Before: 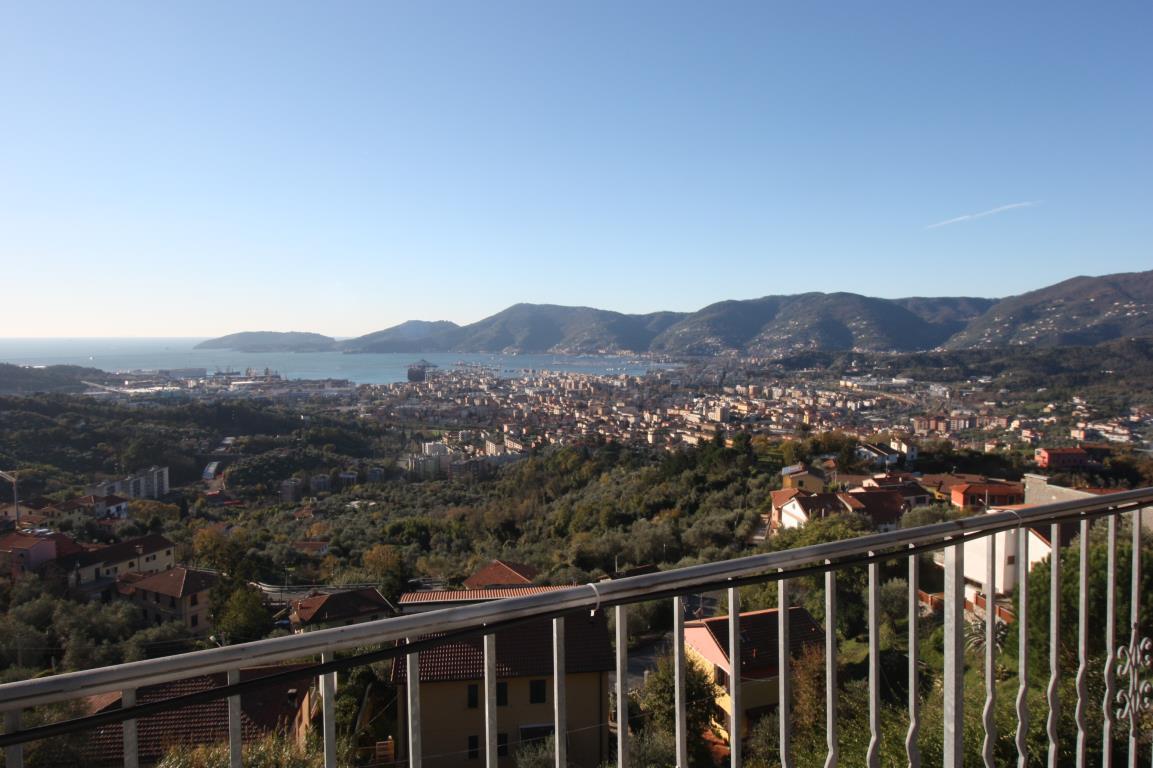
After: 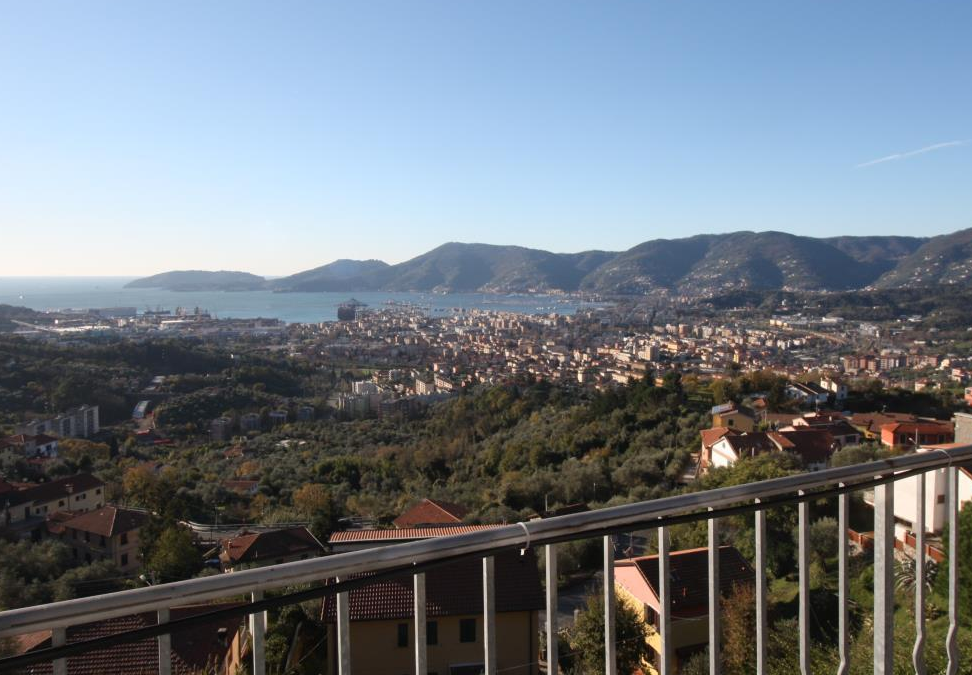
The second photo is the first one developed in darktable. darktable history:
color balance rgb: perceptual saturation grading › global saturation 0.524%
crop: left 6.139%, top 7.946%, right 9.539%, bottom 4.039%
